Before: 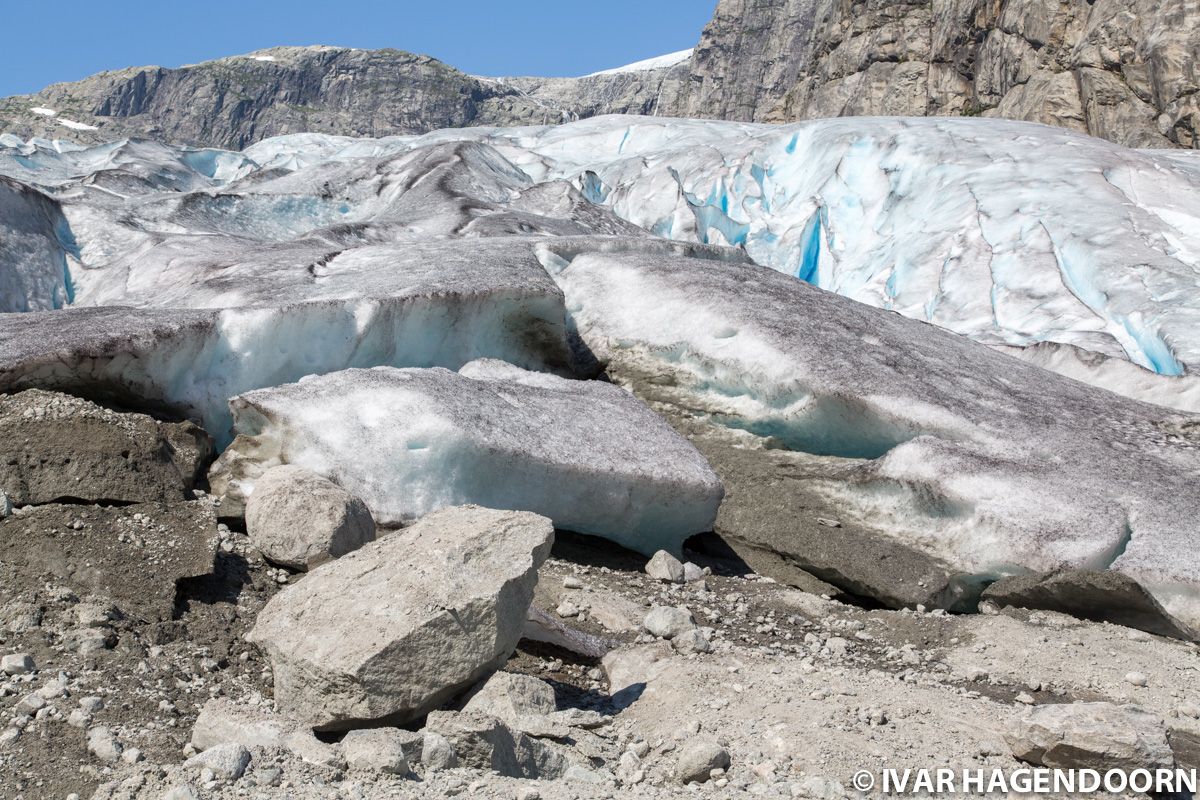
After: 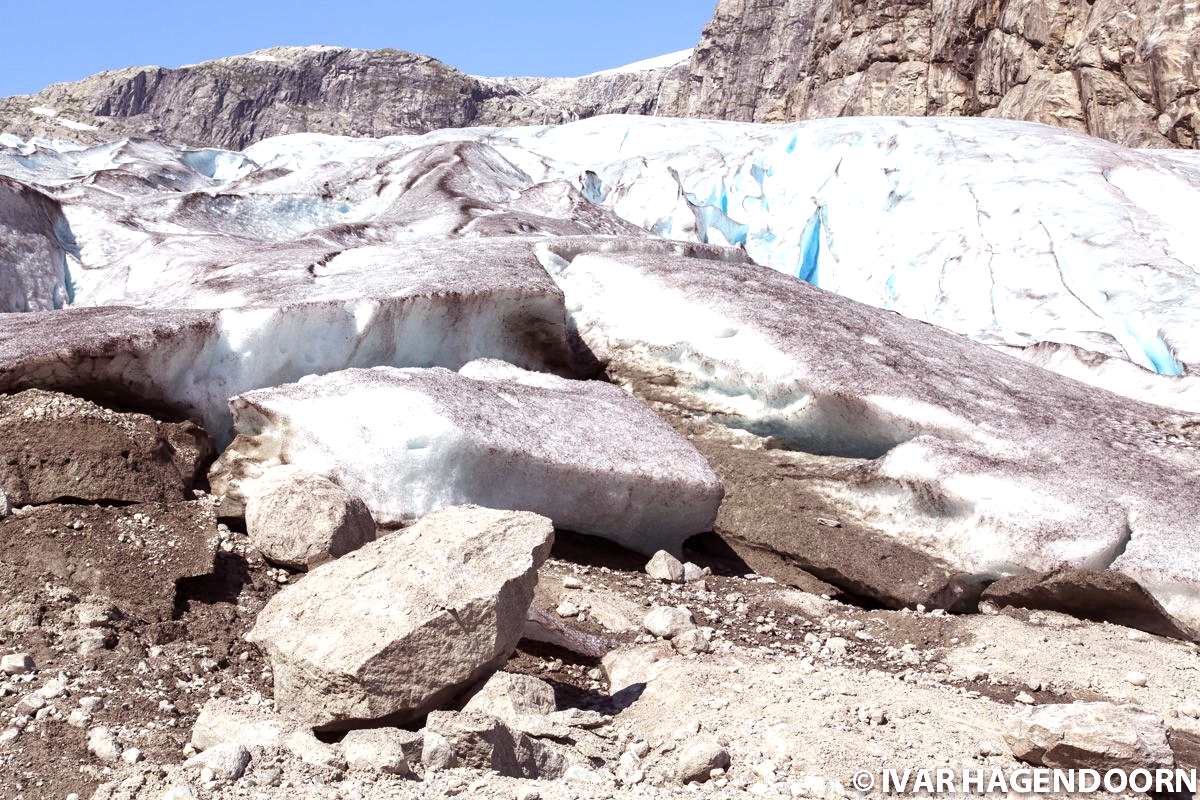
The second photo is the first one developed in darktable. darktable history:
rgb levels: mode RGB, independent channels, levels [[0, 0.474, 1], [0, 0.5, 1], [0, 0.5, 1]]
tone equalizer: -8 EV -0.75 EV, -7 EV -0.7 EV, -6 EV -0.6 EV, -5 EV -0.4 EV, -3 EV 0.4 EV, -2 EV 0.6 EV, -1 EV 0.7 EV, +0 EV 0.75 EV, edges refinement/feathering 500, mask exposure compensation -1.57 EV, preserve details no
